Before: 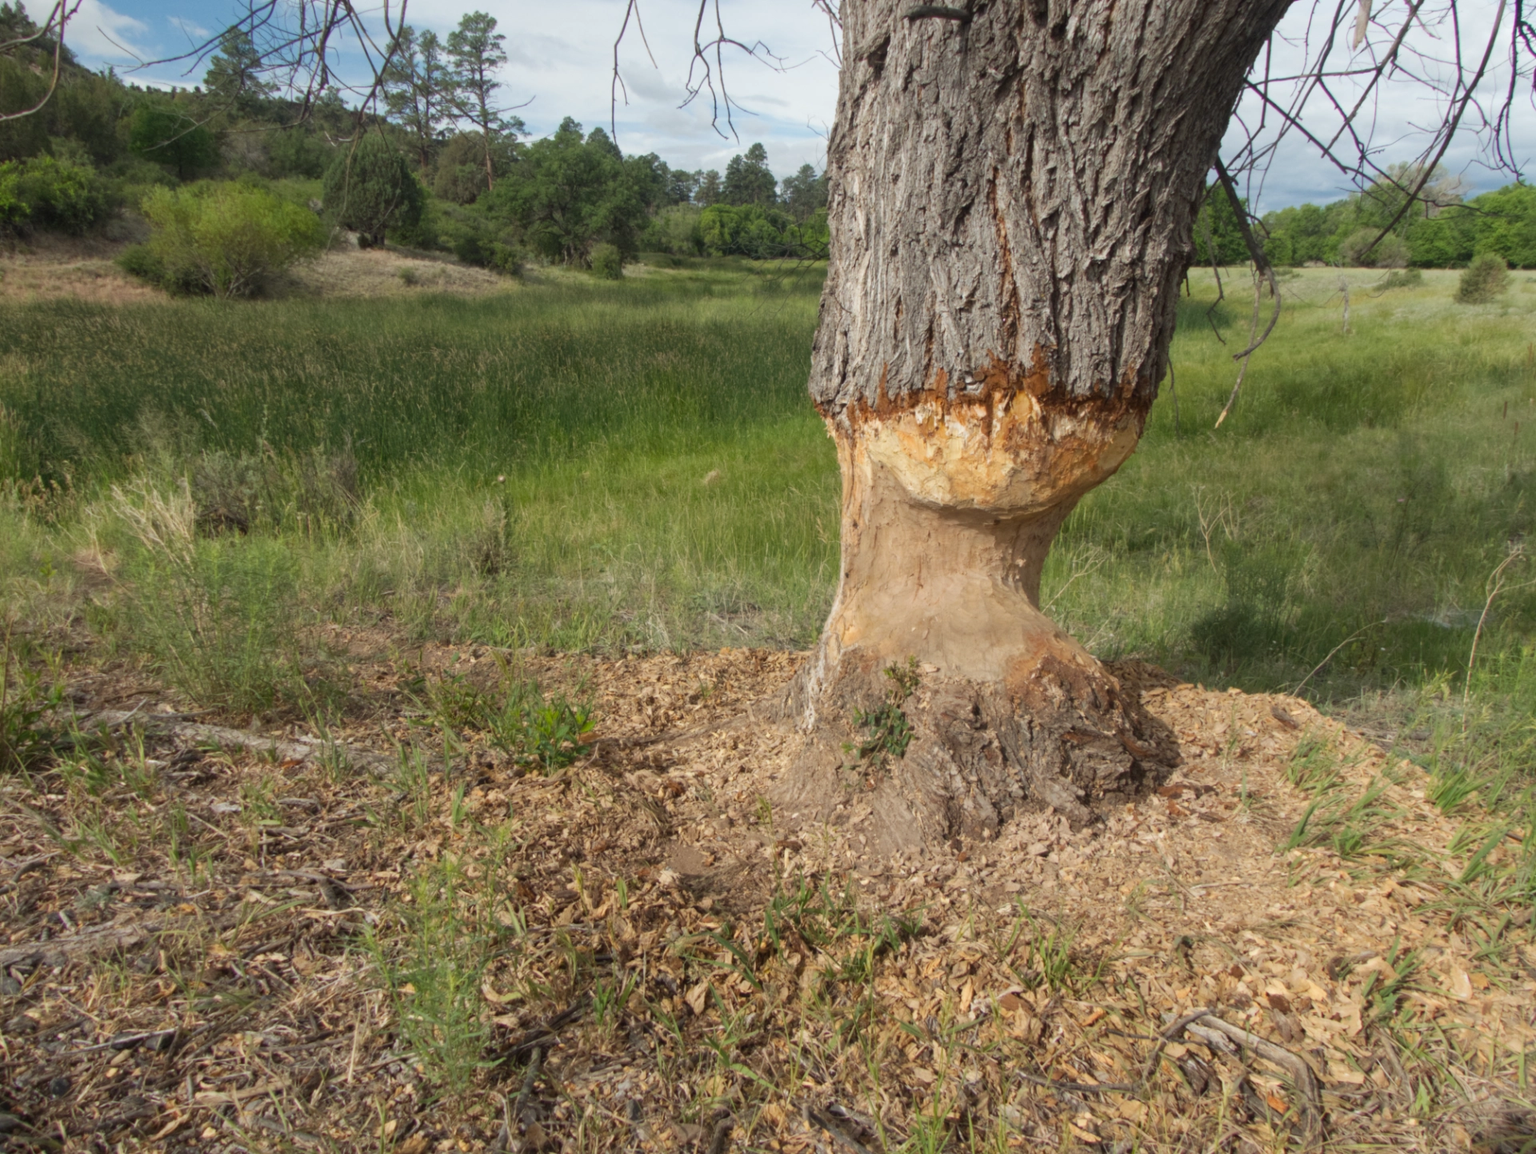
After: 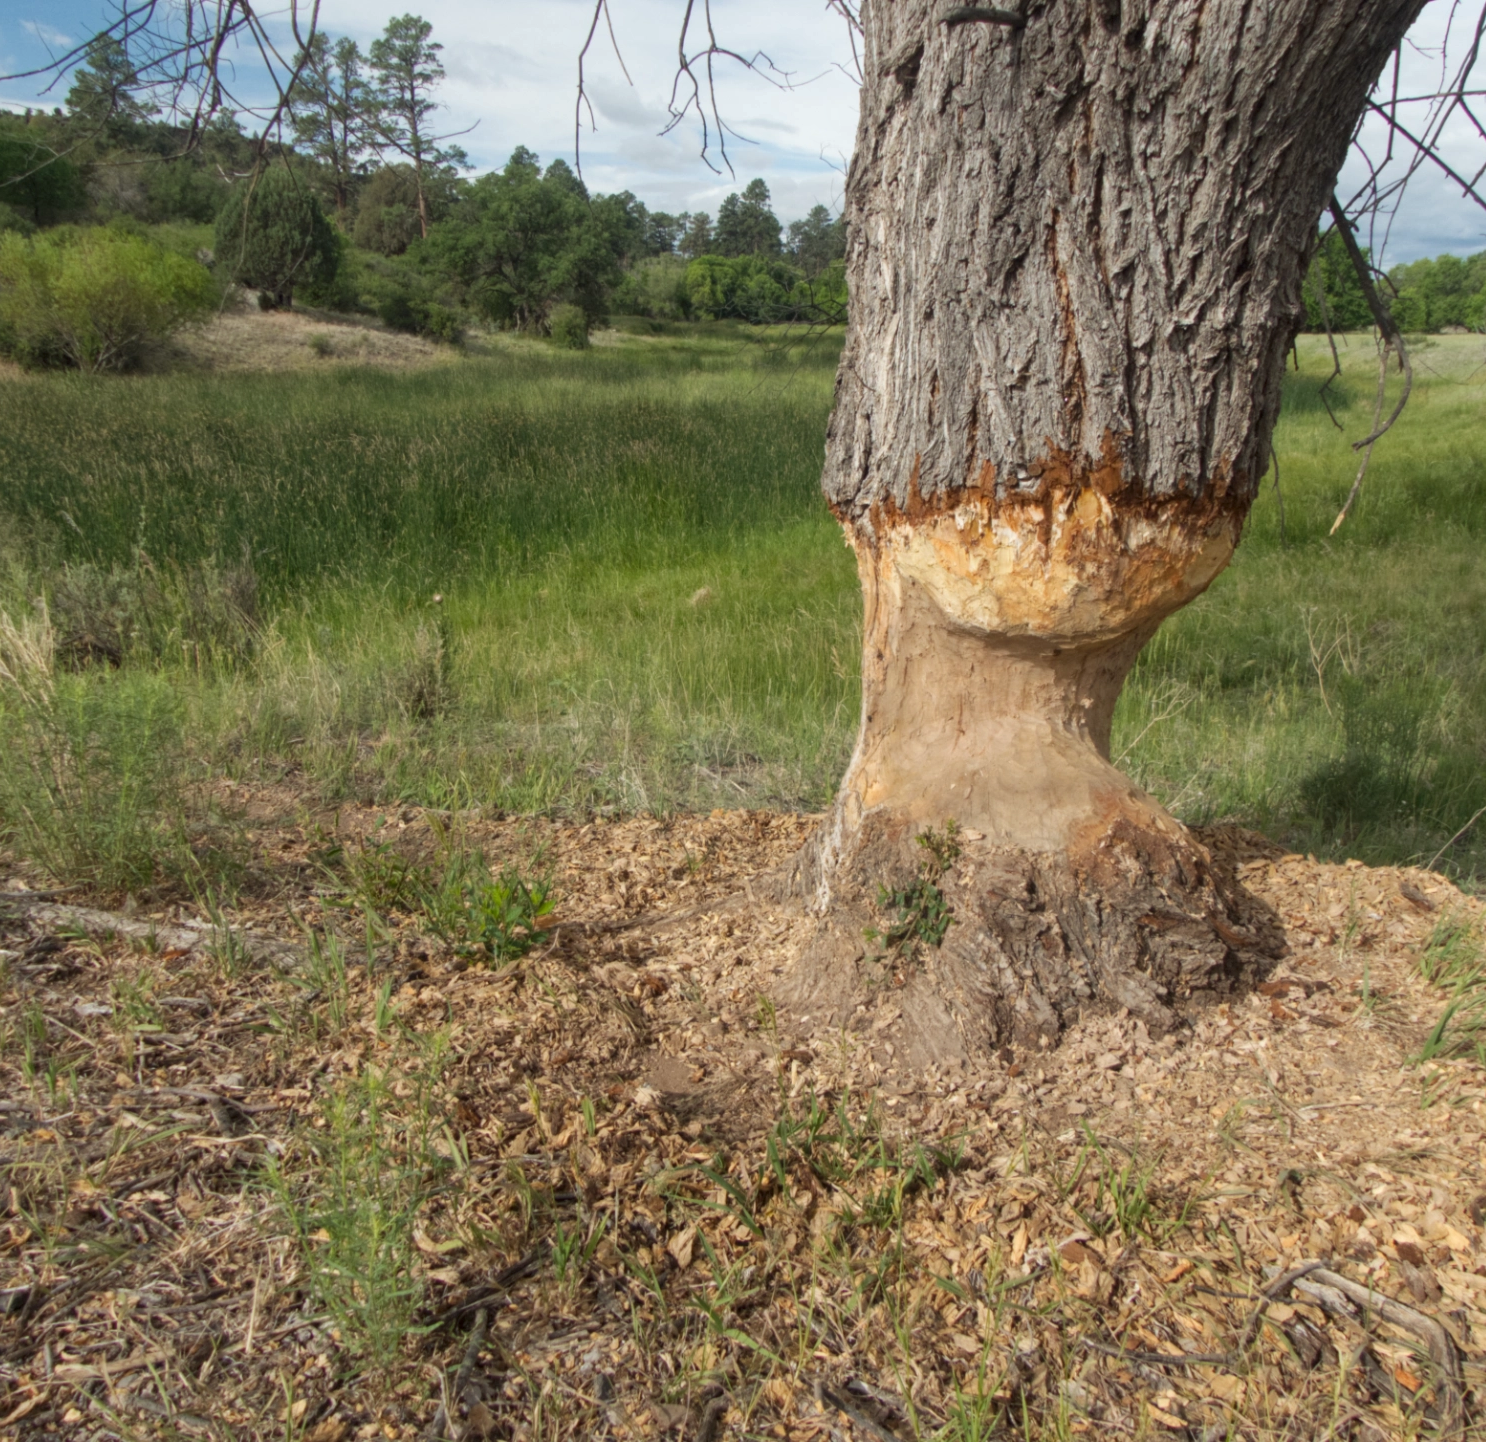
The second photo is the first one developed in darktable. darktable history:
local contrast: highlights 105%, shadows 100%, detail 120%, midtone range 0.2
crop: left 9.881%, right 12.692%
